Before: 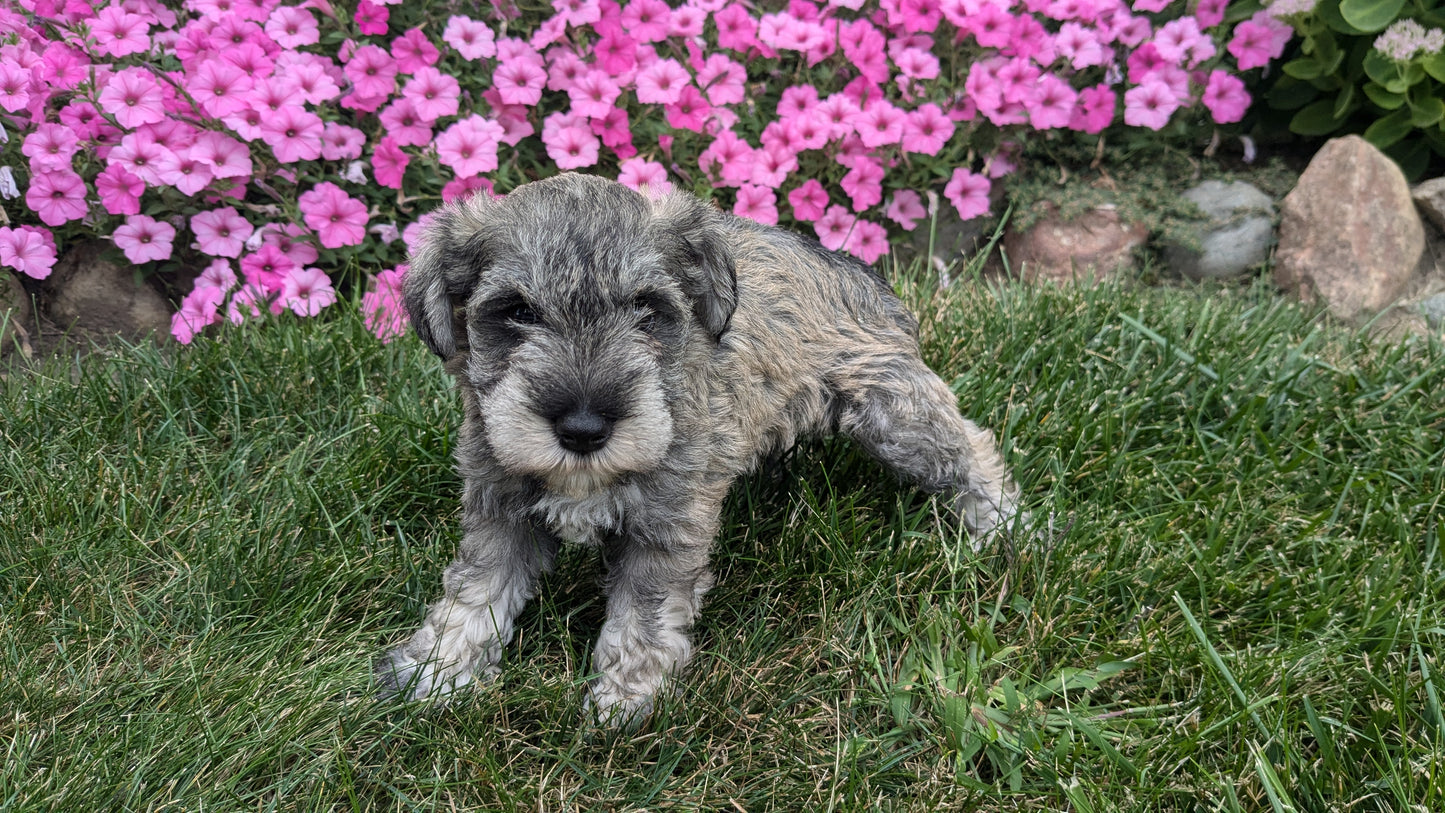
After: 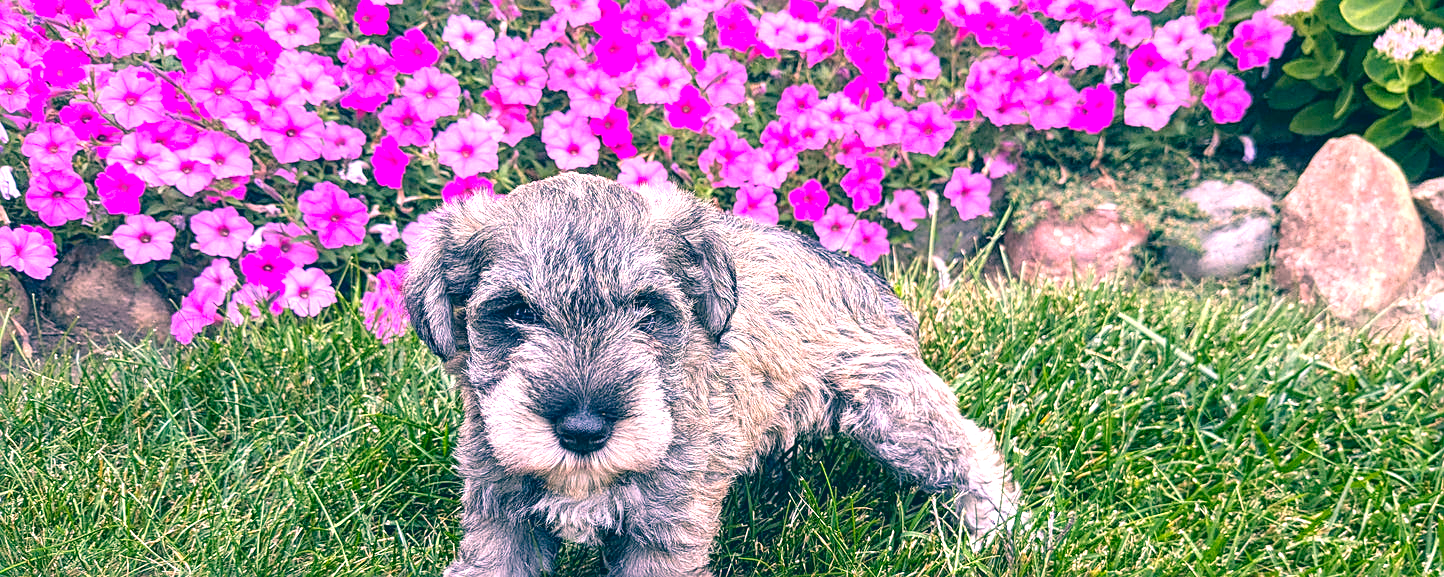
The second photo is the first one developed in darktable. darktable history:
crop: right 0%, bottom 28.965%
sharpen: on, module defaults
contrast brightness saturation: contrast 0.008, saturation -0.06
local contrast: detail 109%
exposure: black level correction 0.001, exposure 1.399 EV, compensate highlight preservation false
color correction: highlights a* 16.41, highlights b* 0.3, shadows a* -15.31, shadows b* -14.71, saturation 1.53
